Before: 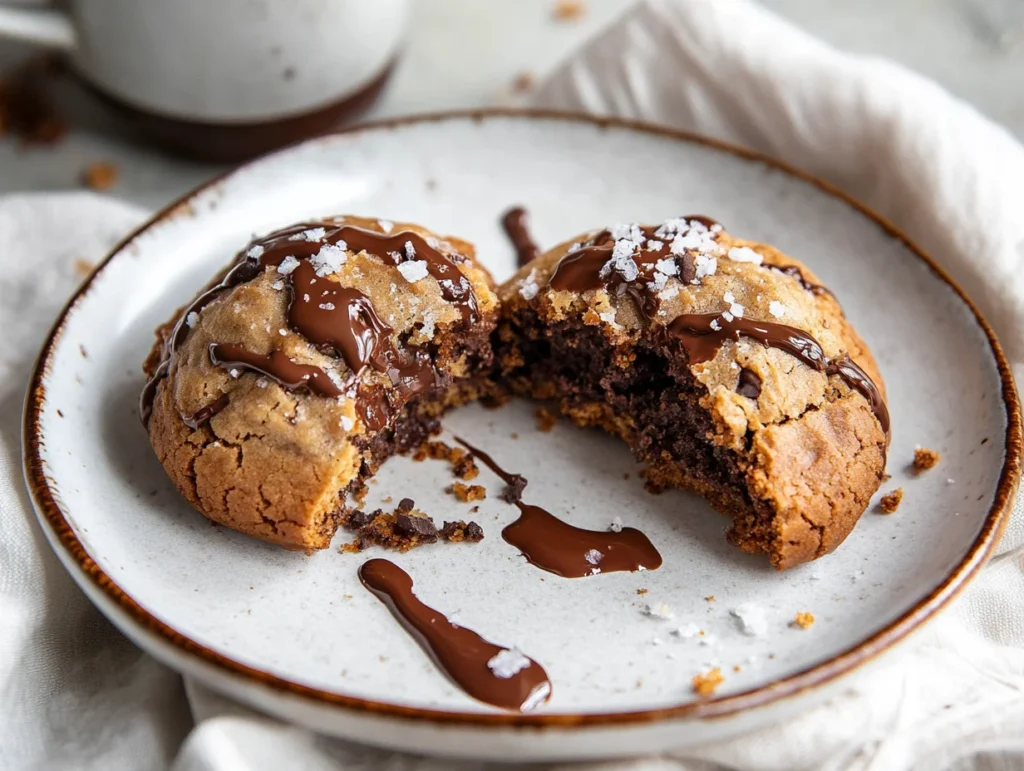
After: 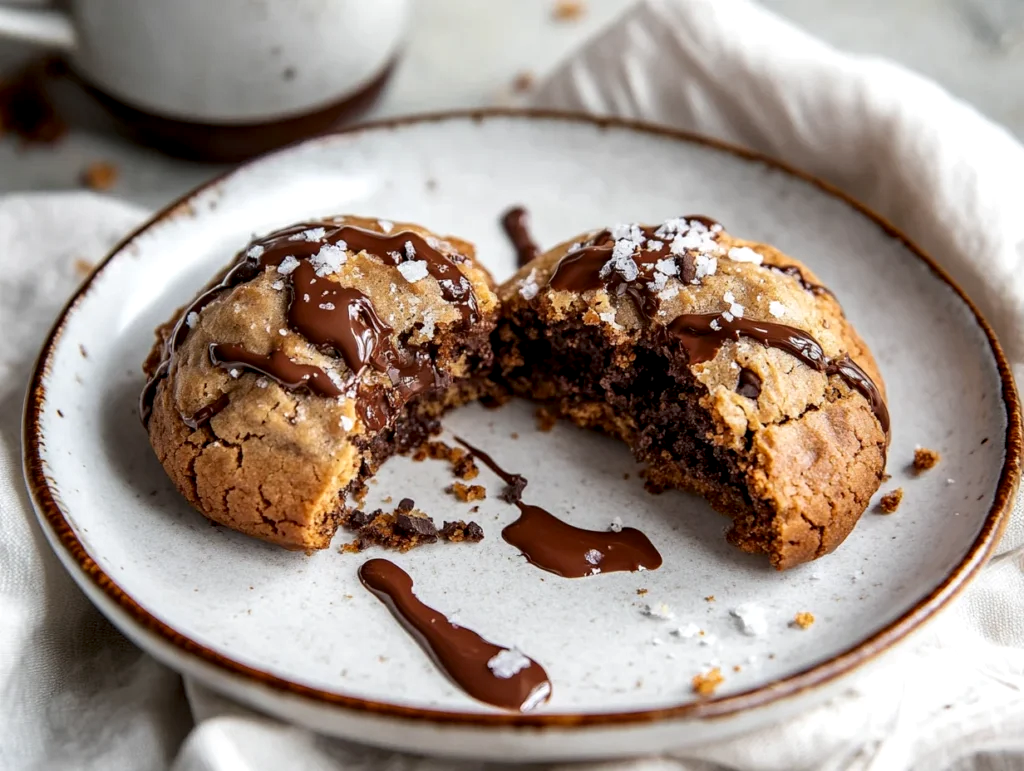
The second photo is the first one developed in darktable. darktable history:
local contrast: highlights 23%, shadows 76%, midtone range 0.75
